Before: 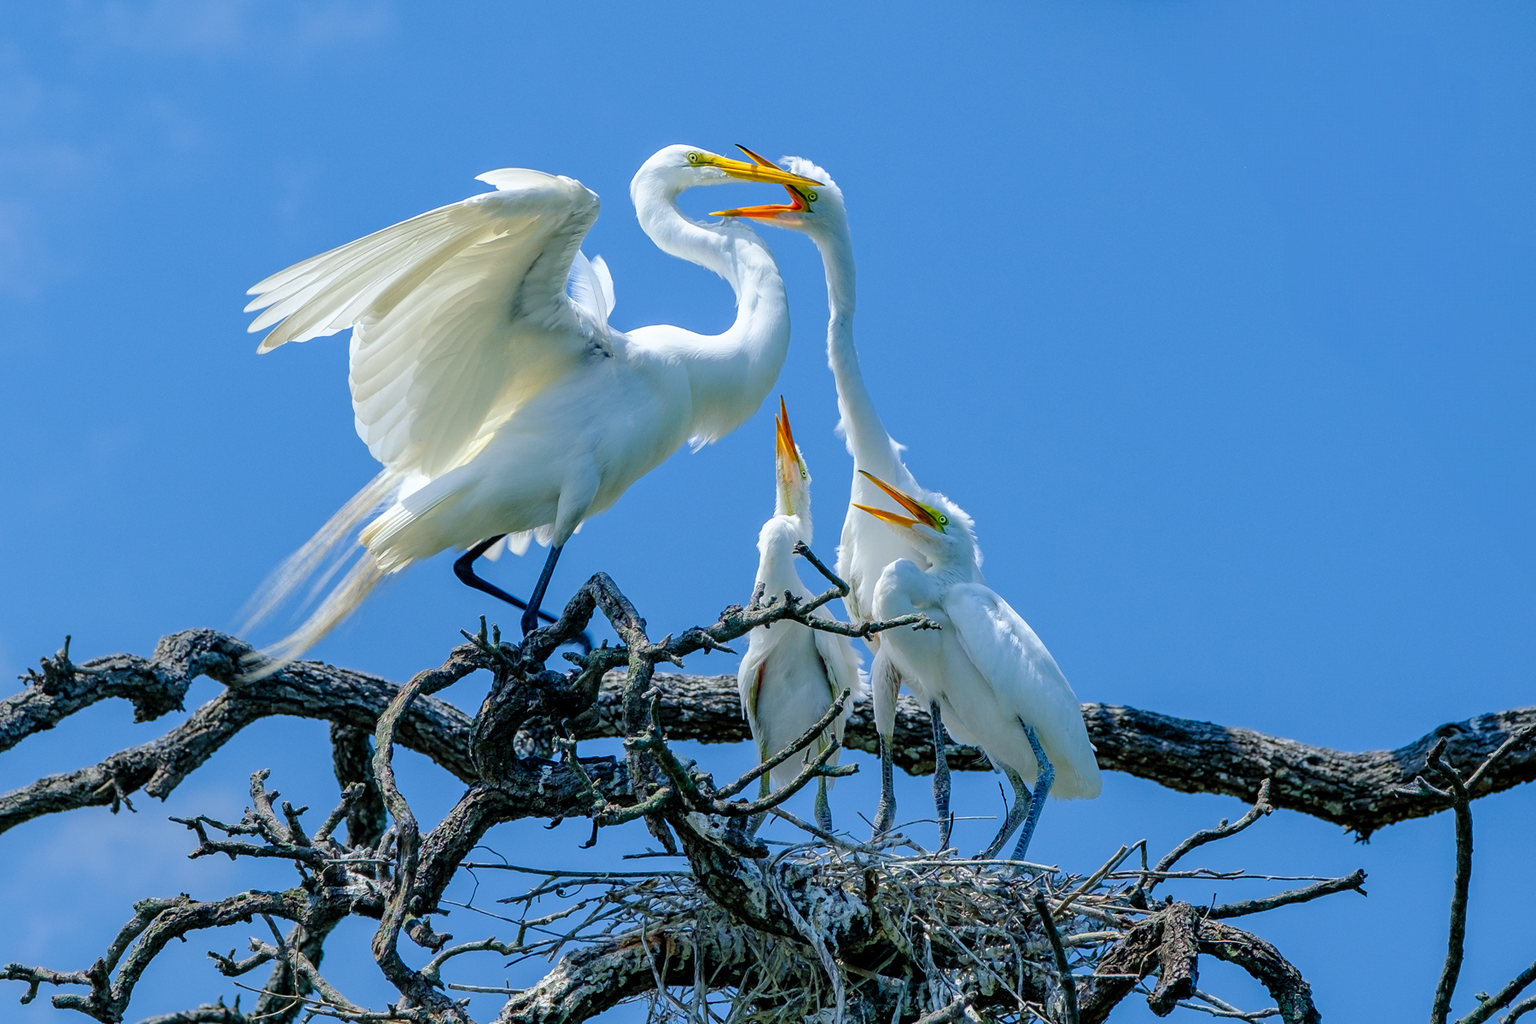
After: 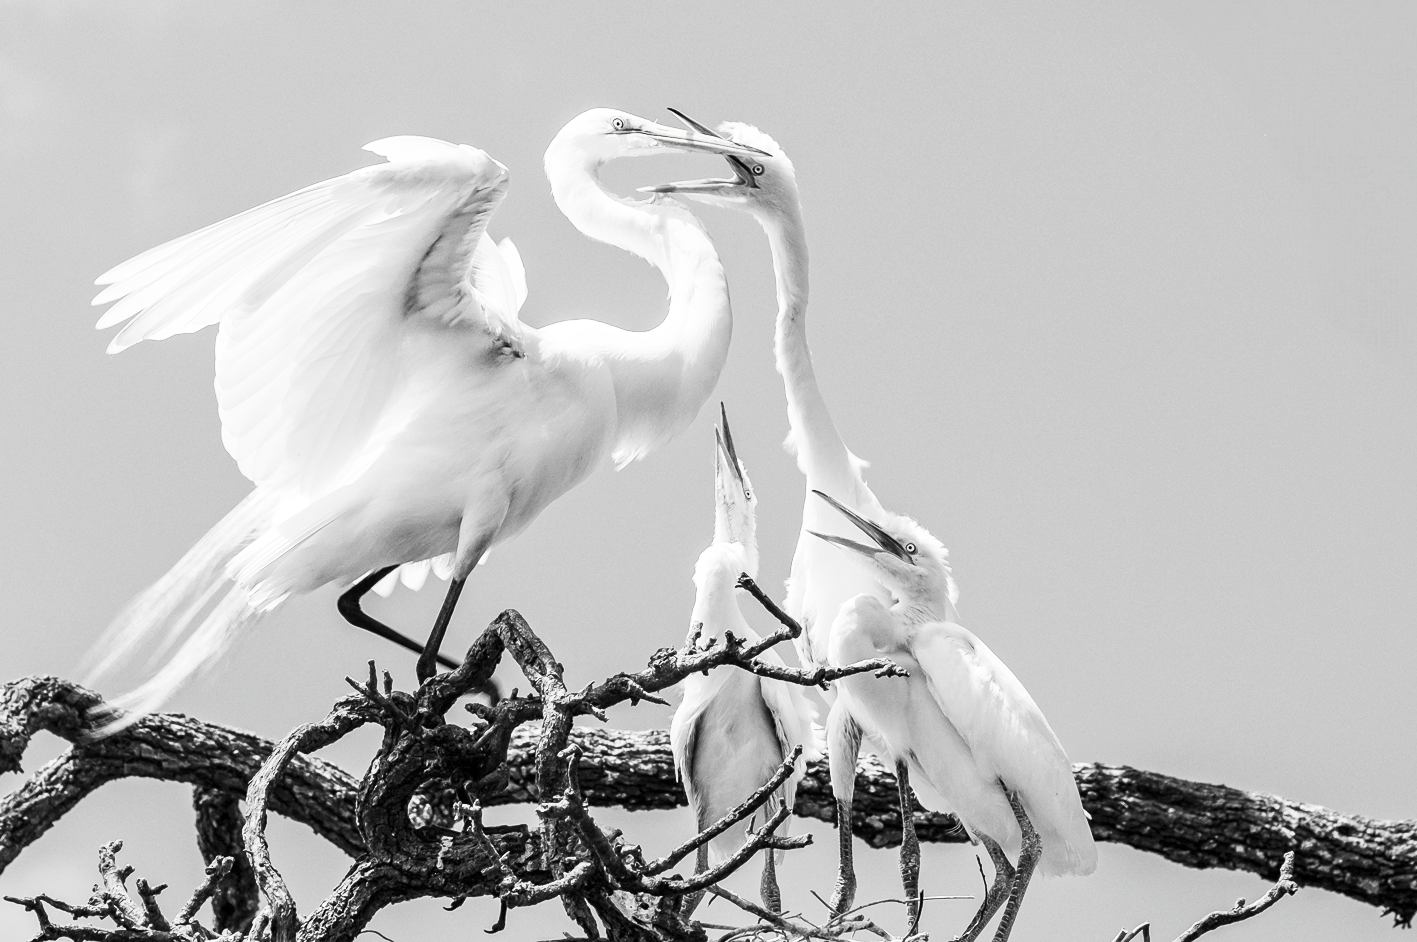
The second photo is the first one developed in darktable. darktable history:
contrast brightness saturation: contrast 0.527, brightness 0.487, saturation -0.995
crop and rotate: left 10.793%, top 5.104%, right 10.464%, bottom 16.385%
